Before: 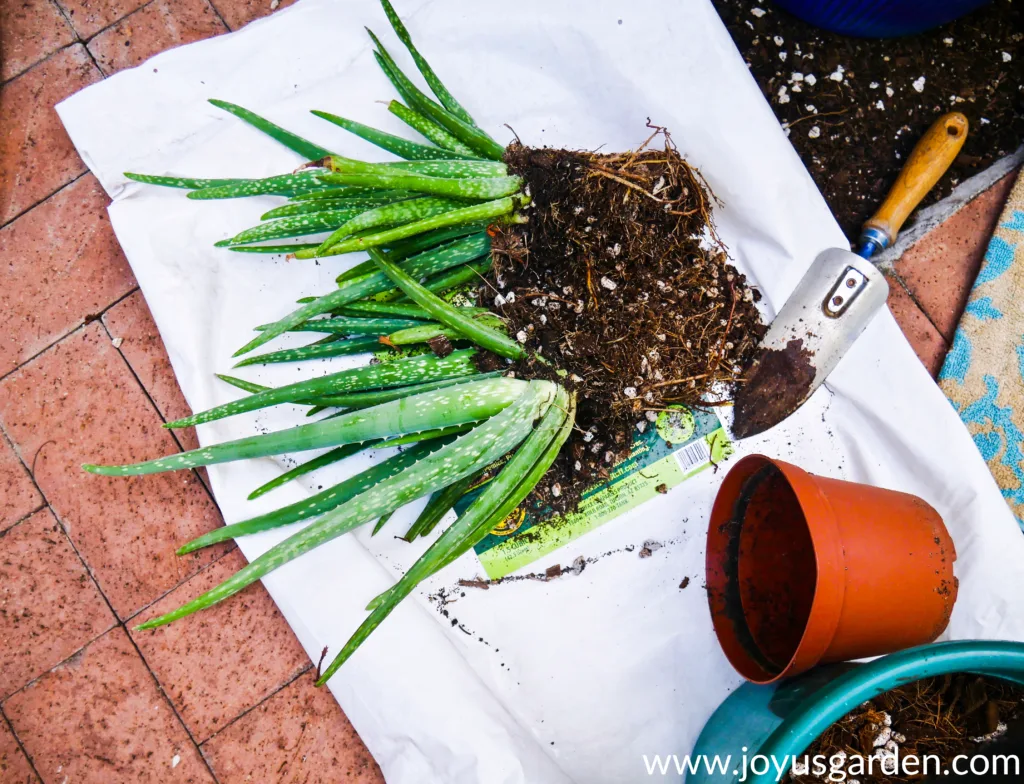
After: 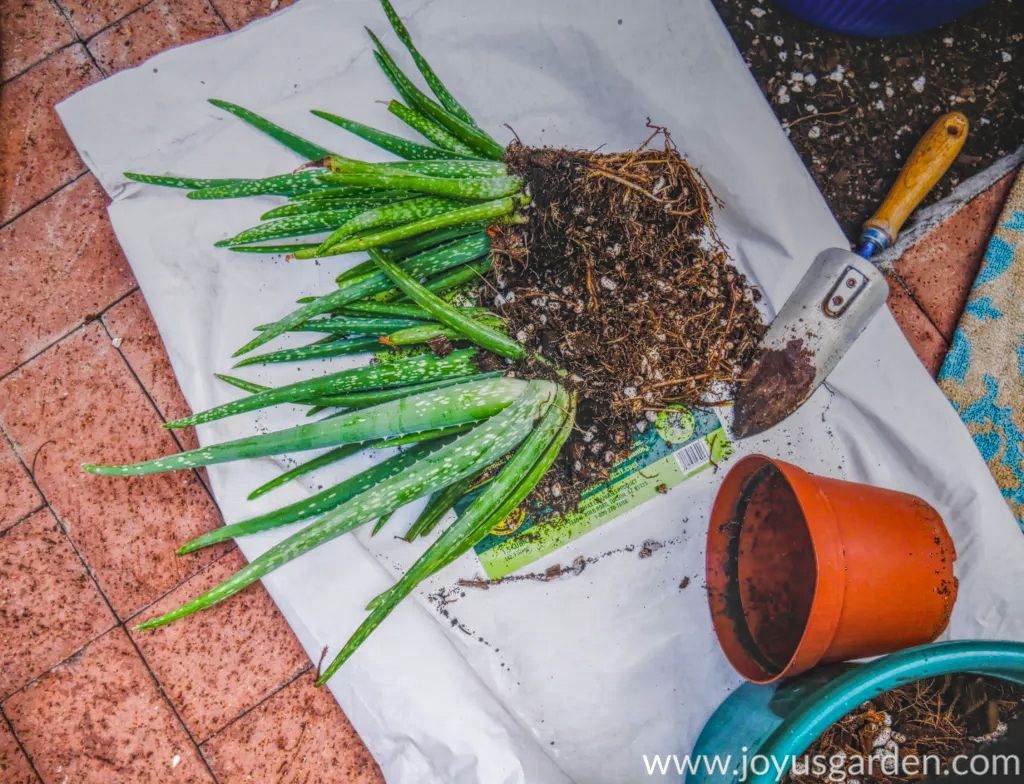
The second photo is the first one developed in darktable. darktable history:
local contrast: highlights 20%, shadows 30%, detail 200%, midtone range 0.2
shadows and highlights: radius 125.46, shadows 21.19, highlights -21.19, low approximation 0.01
graduated density: on, module defaults
